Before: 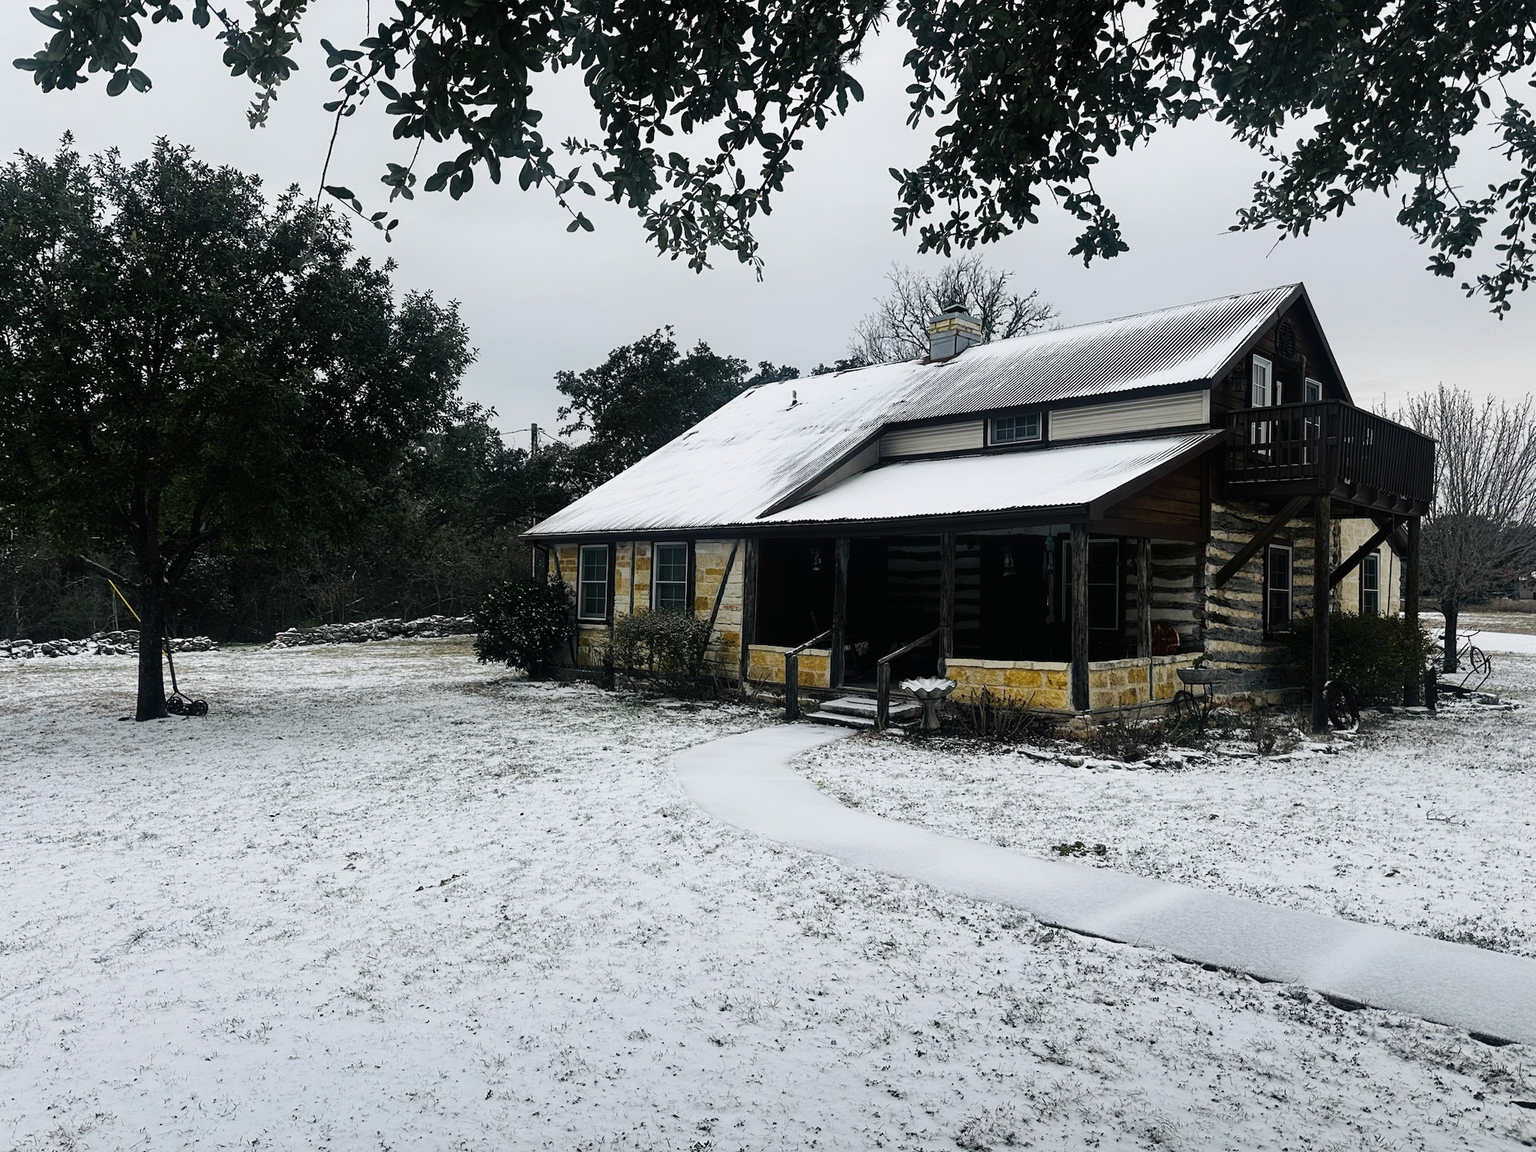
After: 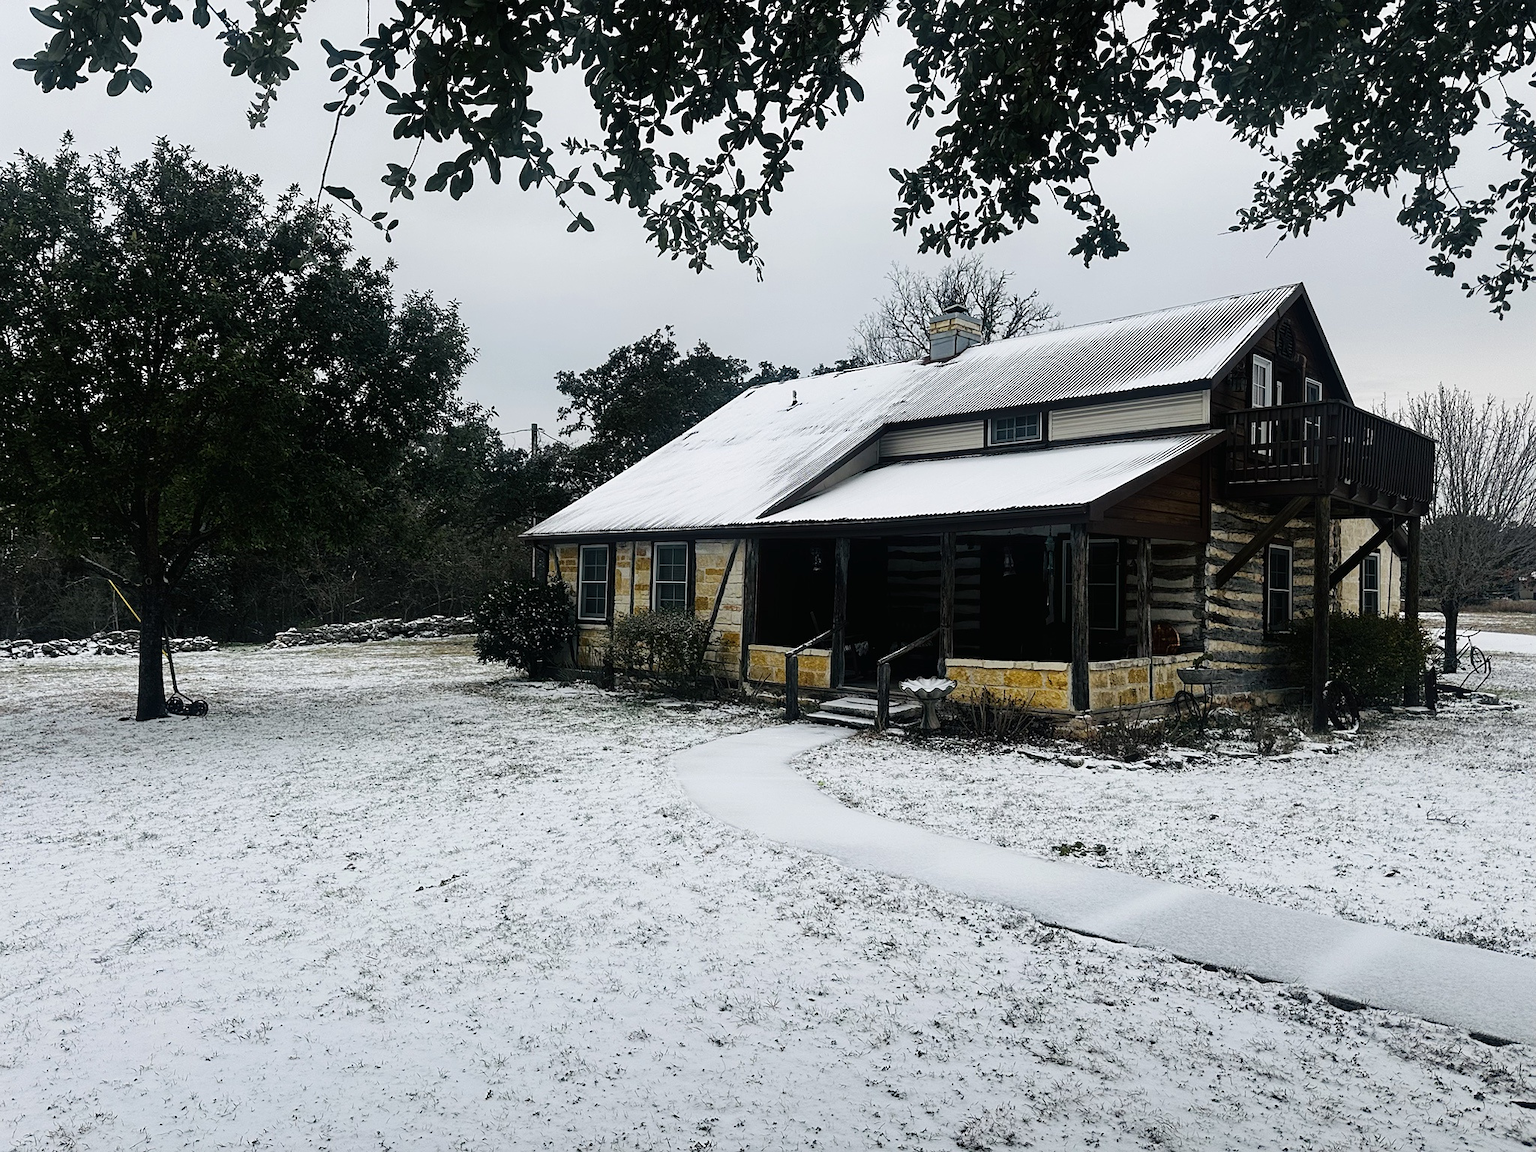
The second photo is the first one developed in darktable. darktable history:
sharpen: radius 1.224, amount 0.305, threshold 0.173
